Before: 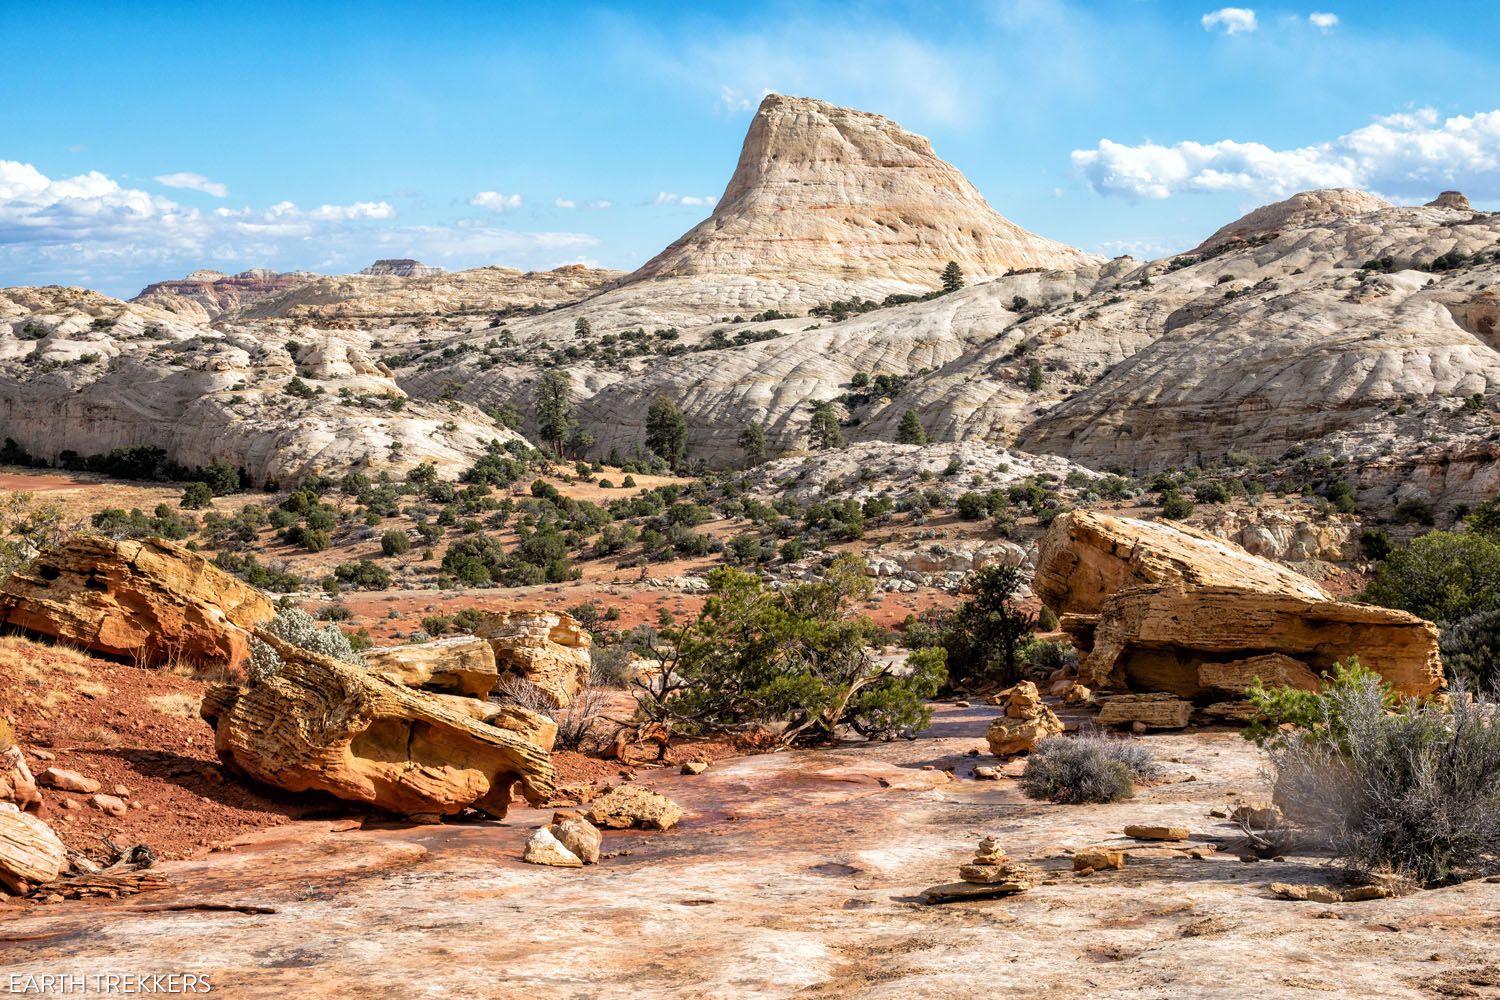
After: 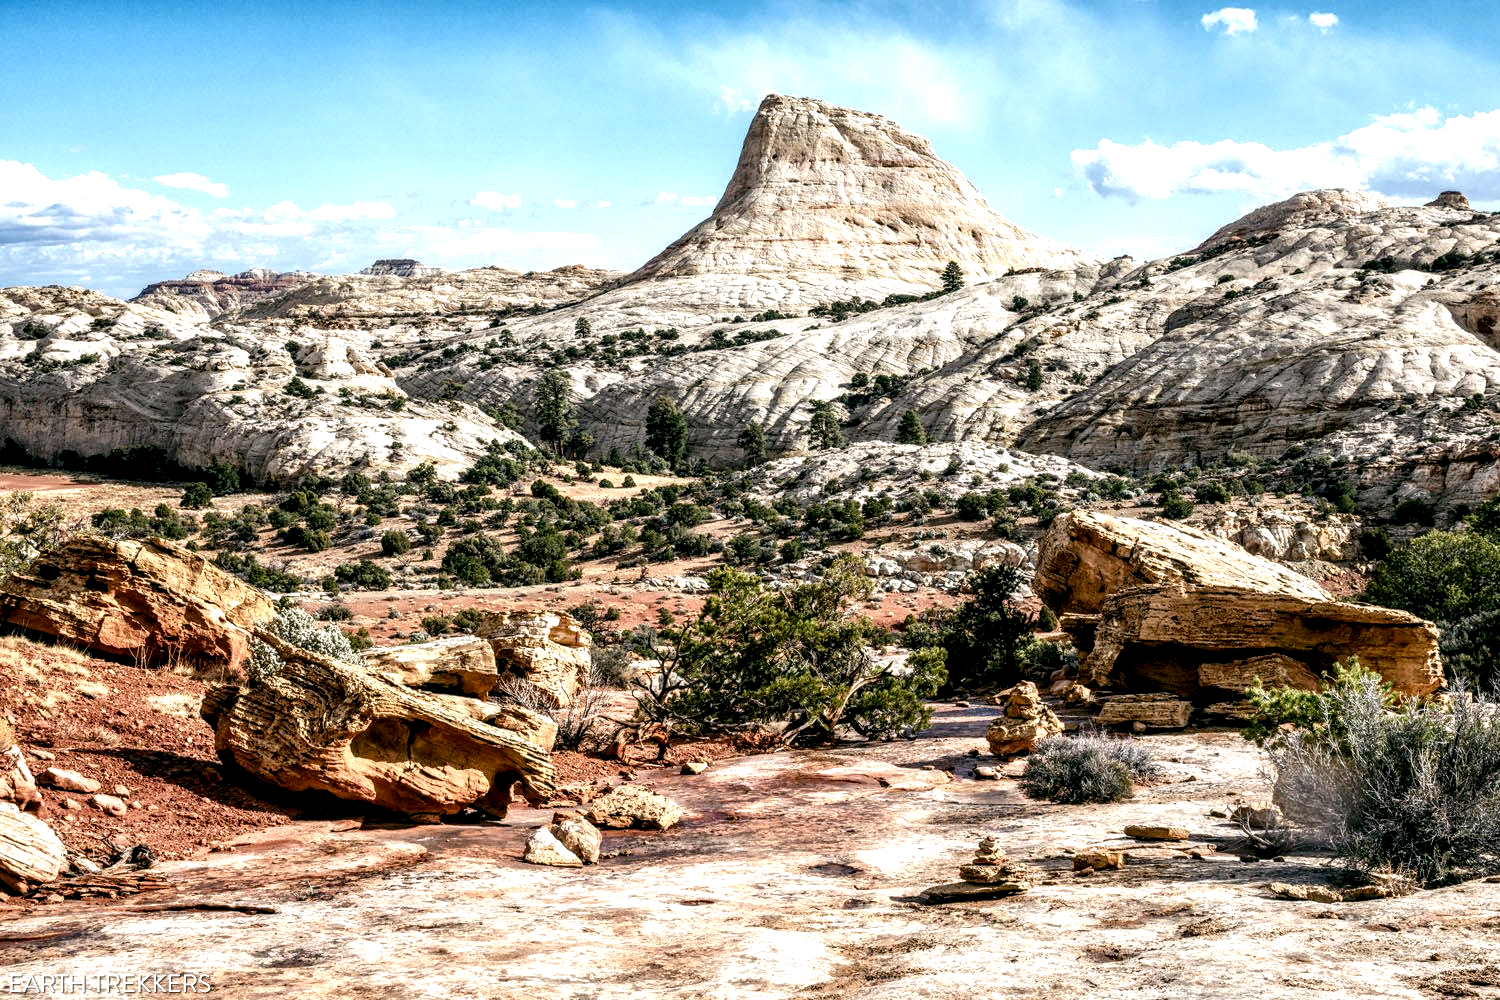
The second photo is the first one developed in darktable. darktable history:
tone equalizer: -8 EV -0.392 EV, -7 EV -0.365 EV, -6 EV -0.331 EV, -5 EV -0.255 EV, -3 EV 0.232 EV, -2 EV 0.308 EV, -1 EV 0.366 EV, +0 EV 0.397 EV, edges refinement/feathering 500, mask exposure compensation -1.57 EV, preserve details no
color balance rgb: global offset › luminance -0.325%, global offset › chroma 0.114%, global offset › hue 167.04°, perceptual saturation grading › global saturation 0.956%, perceptual saturation grading › highlights -31.153%, perceptual saturation grading › mid-tones 5.68%, perceptual saturation grading › shadows 18.455%
local contrast: highlights 65%, shadows 54%, detail 168%, midtone range 0.511
